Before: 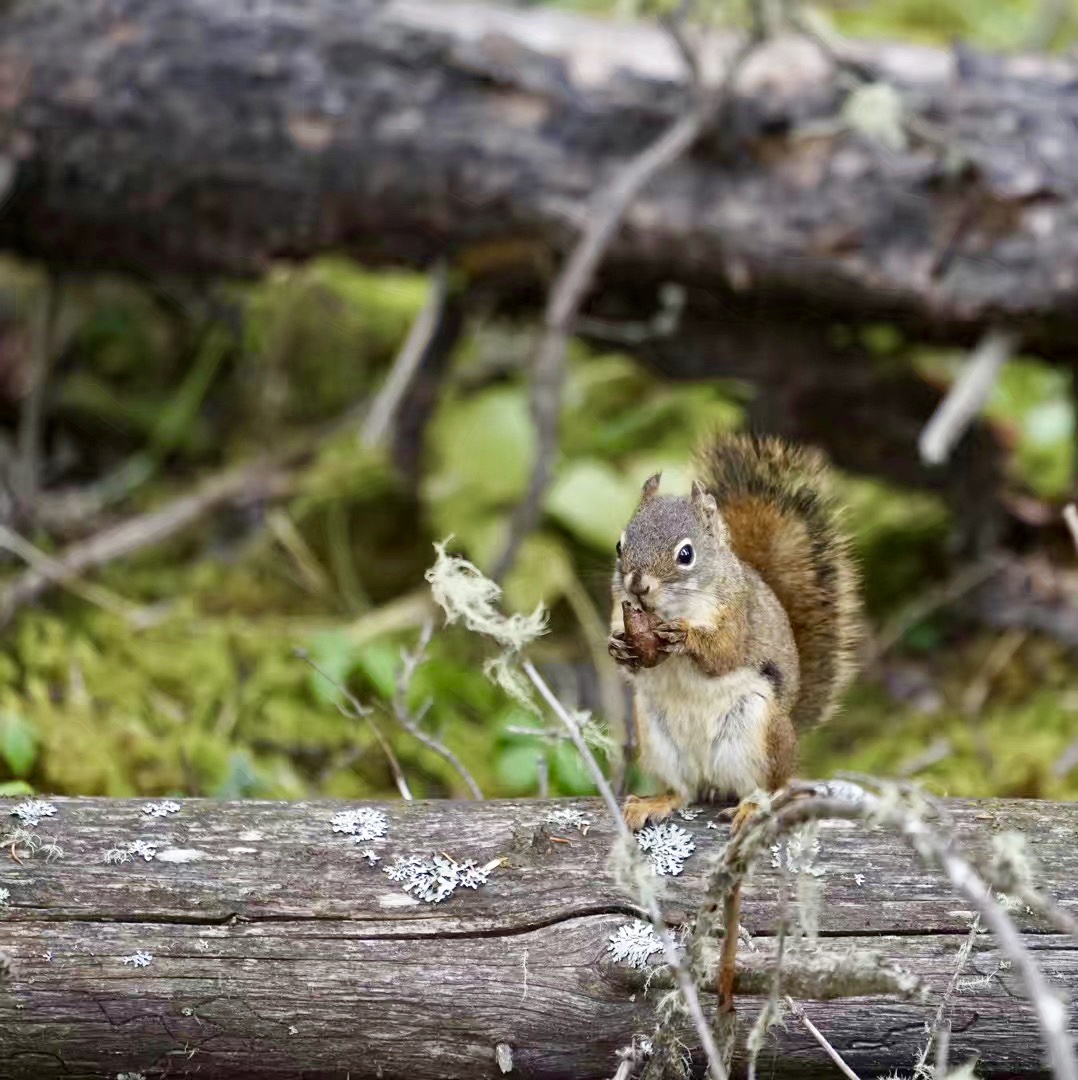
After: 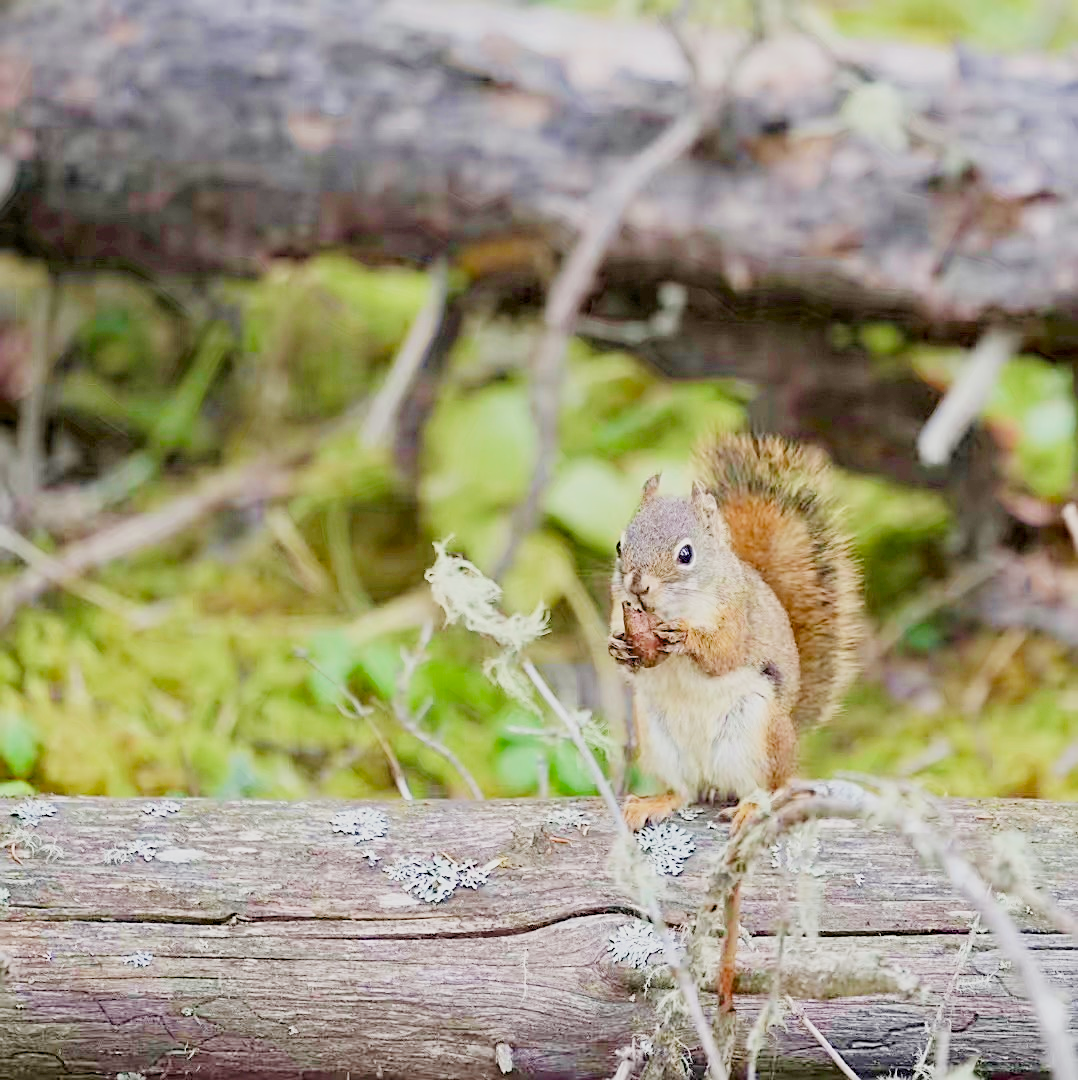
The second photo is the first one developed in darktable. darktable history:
filmic rgb: black relative exposure -8 EV, white relative exposure 8.02 EV, hardness 2.51, latitude 10.8%, contrast 0.716, highlights saturation mix 9.56%, shadows ↔ highlights balance 1.74%
exposure: exposure 1.996 EV, compensate highlight preservation false
sharpen: on, module defaults
